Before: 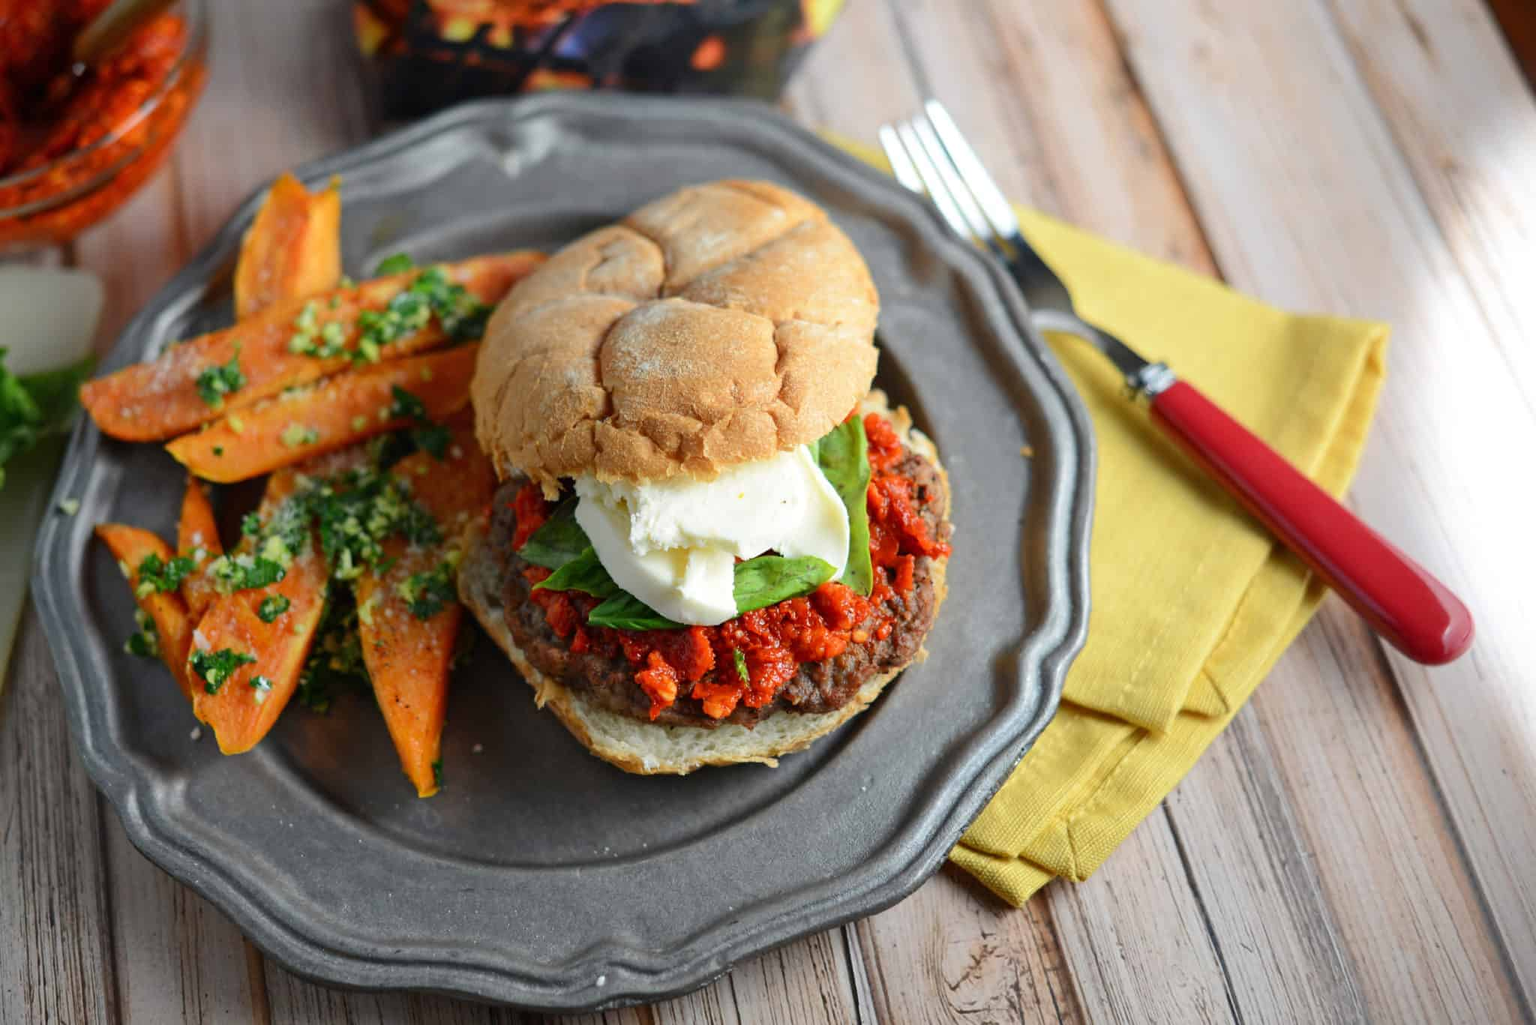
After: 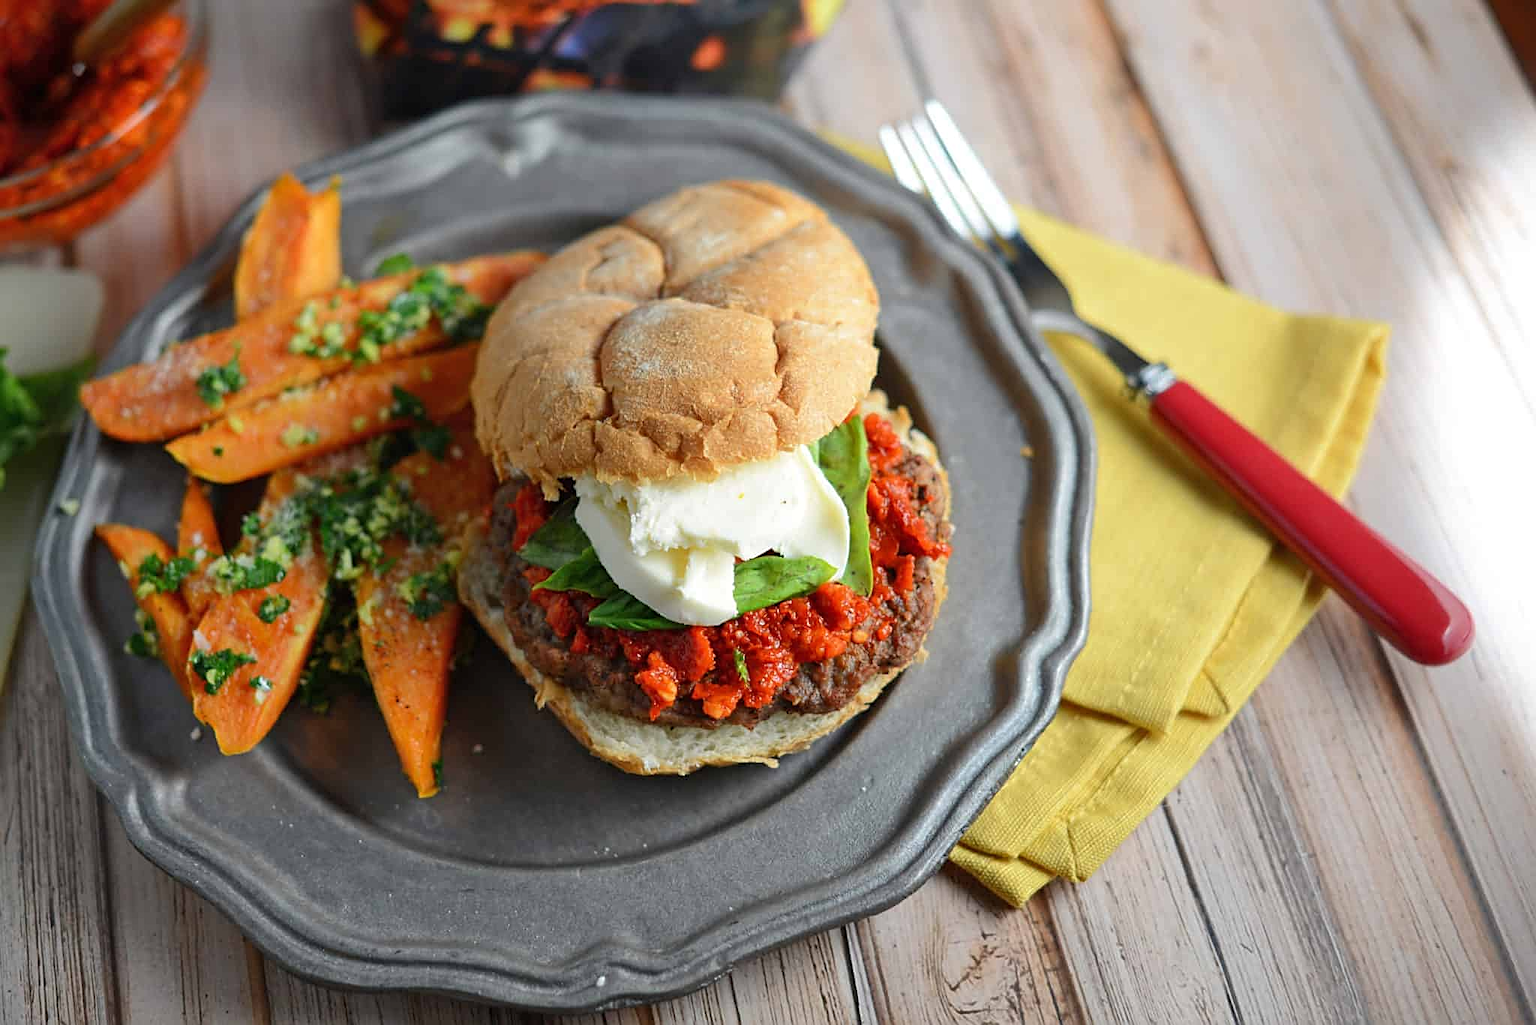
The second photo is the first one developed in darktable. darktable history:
sharpen: on, module defaults
shadows and highlights: shadows 25.66, highlights -23.73
